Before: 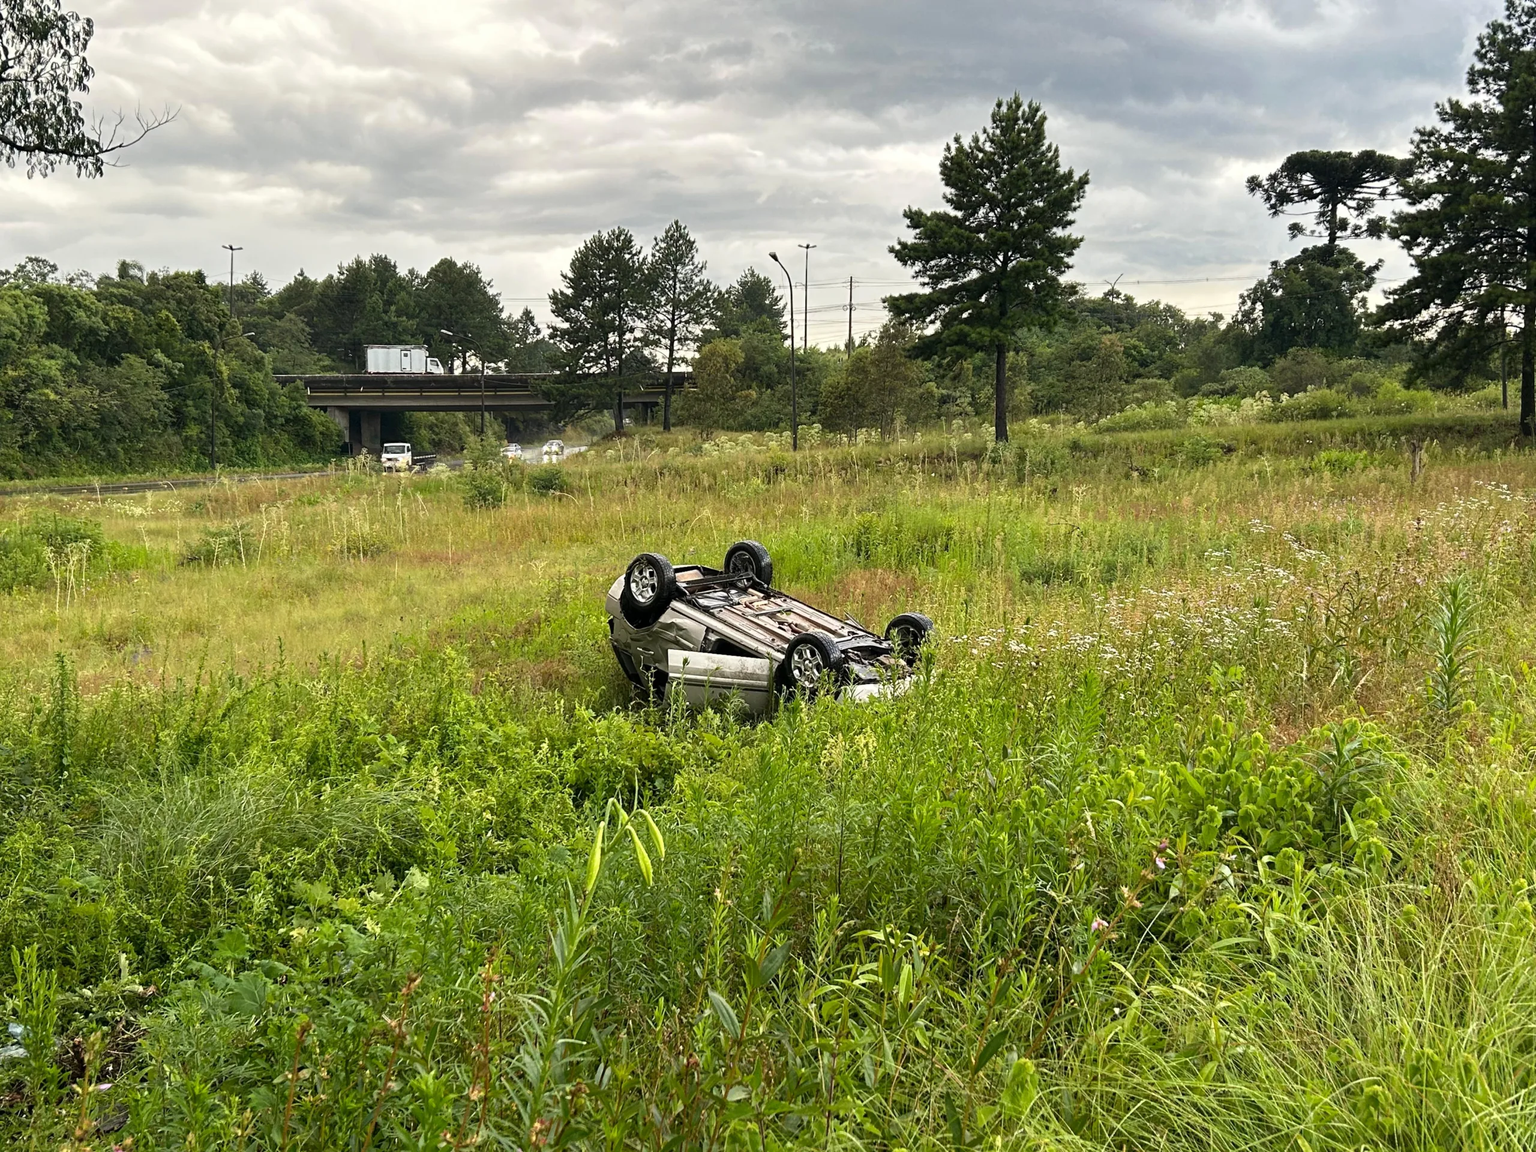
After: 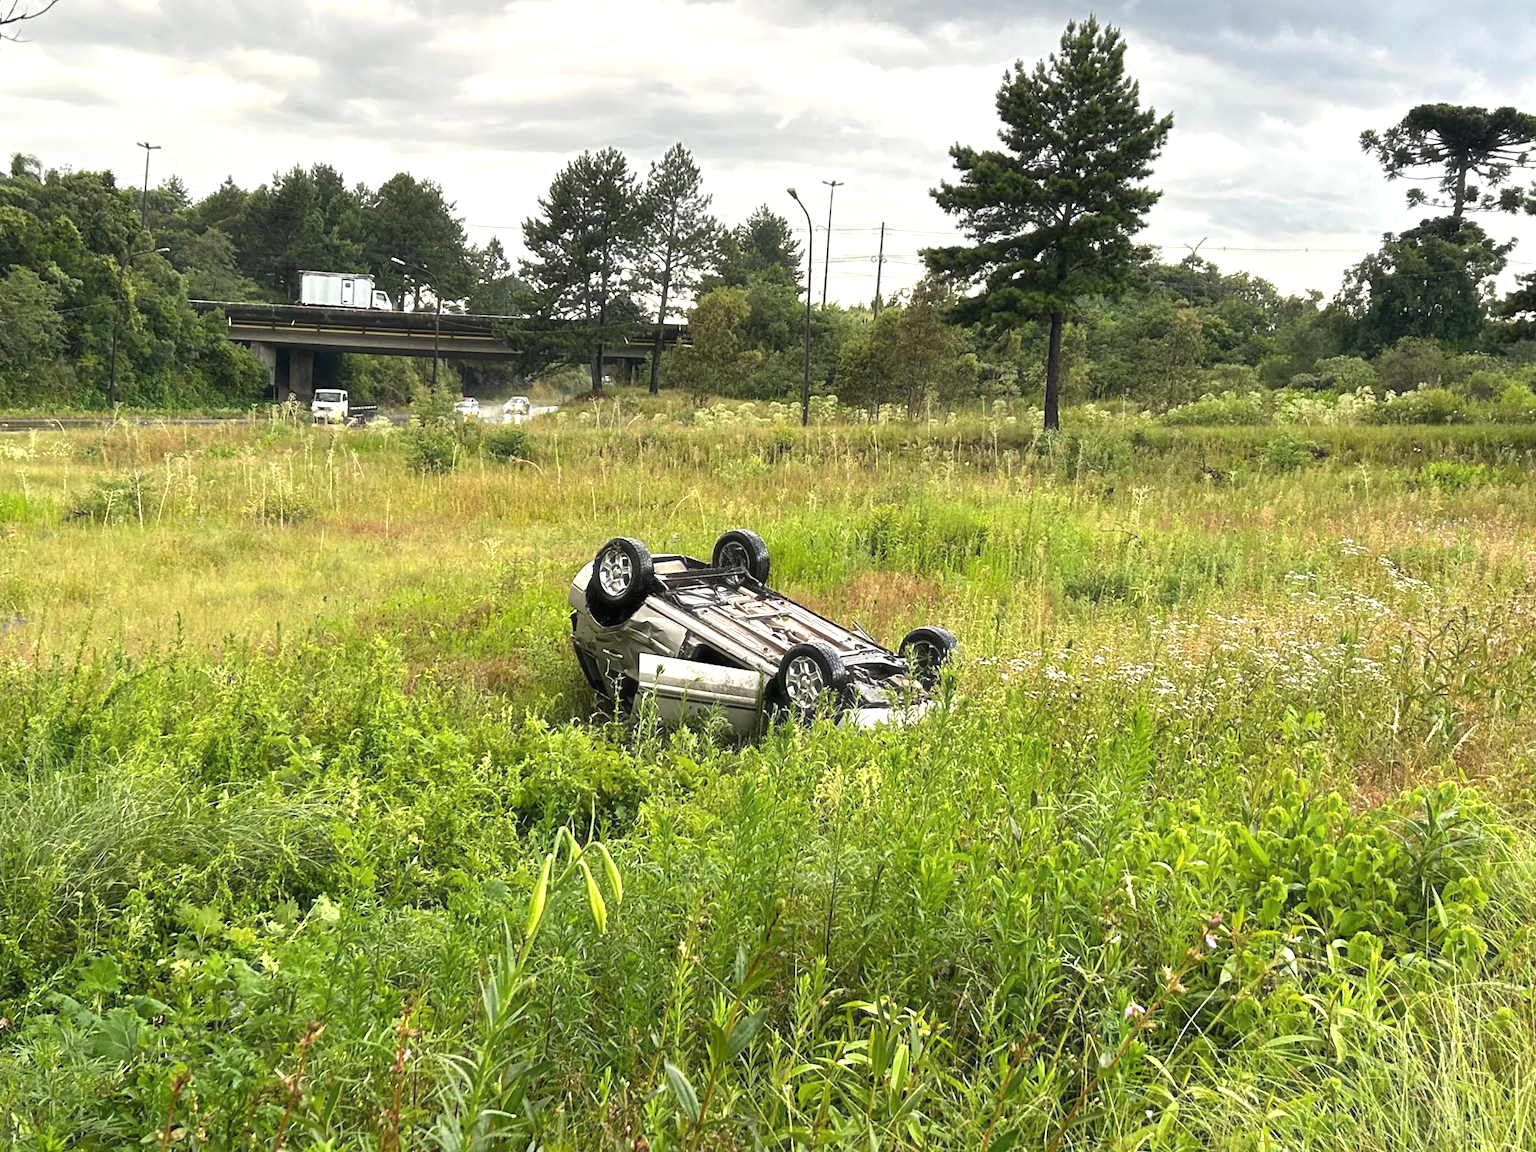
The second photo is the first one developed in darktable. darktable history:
exposure: black level correction 0, exposure 0.5 EV, compensate highlight preservation false
crop and rotate: angle -3.27°, left 5.211%, top 5.211%, right 4.607%, bottom 4.607%
haze removal: strength -0.05
